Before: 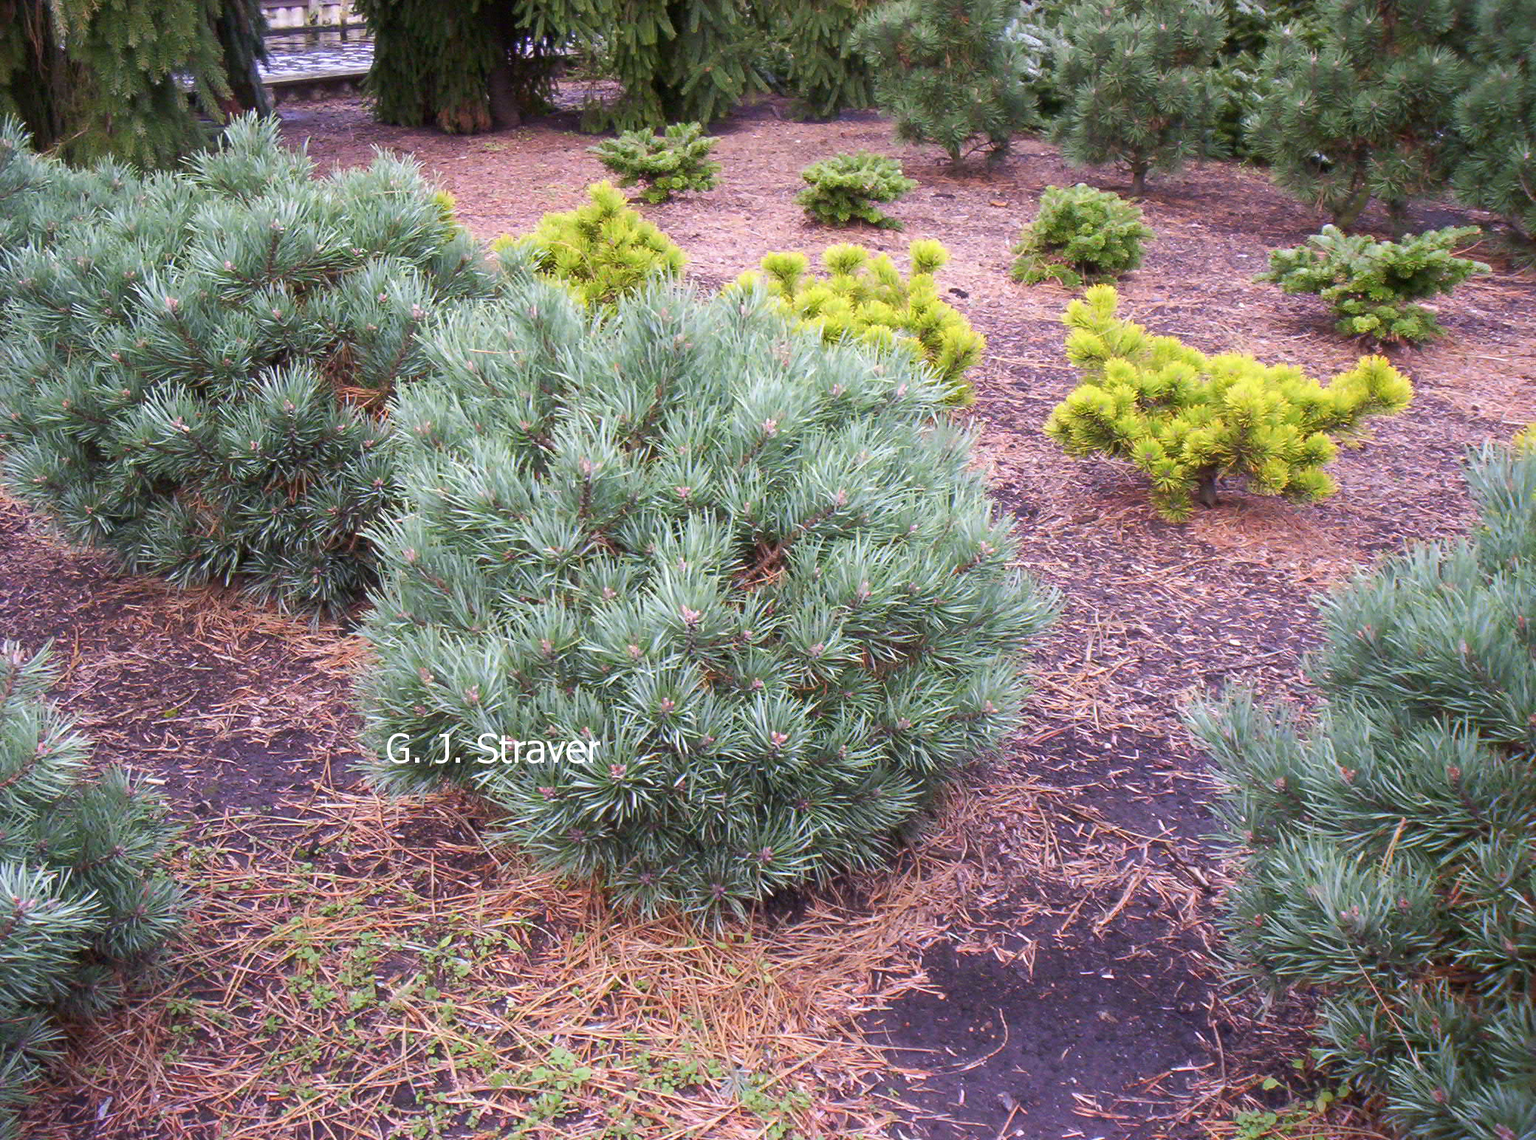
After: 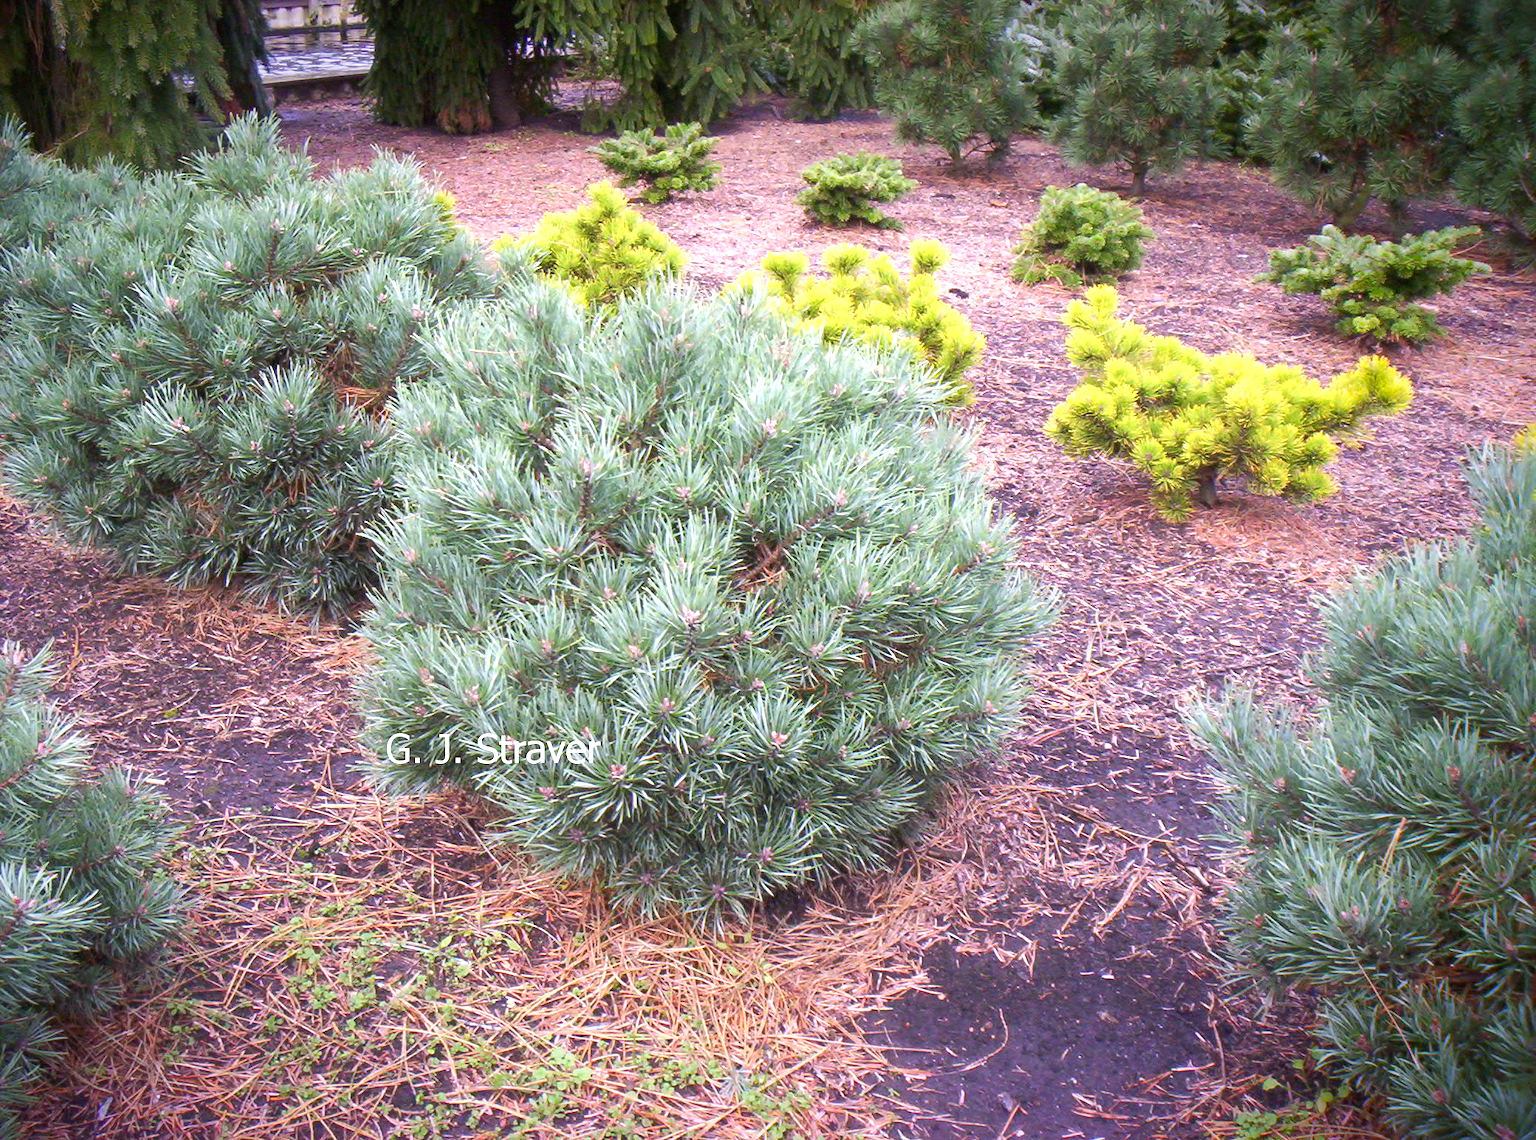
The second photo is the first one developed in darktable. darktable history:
vignetting: fall-off radius 99.76%, brightness -0.983, saturation 0.491, center (-0.075, 0.073), width/height ratio 1.335, unbound false
exposure: exposure 0.564 EV, compensate highlight preservation false
